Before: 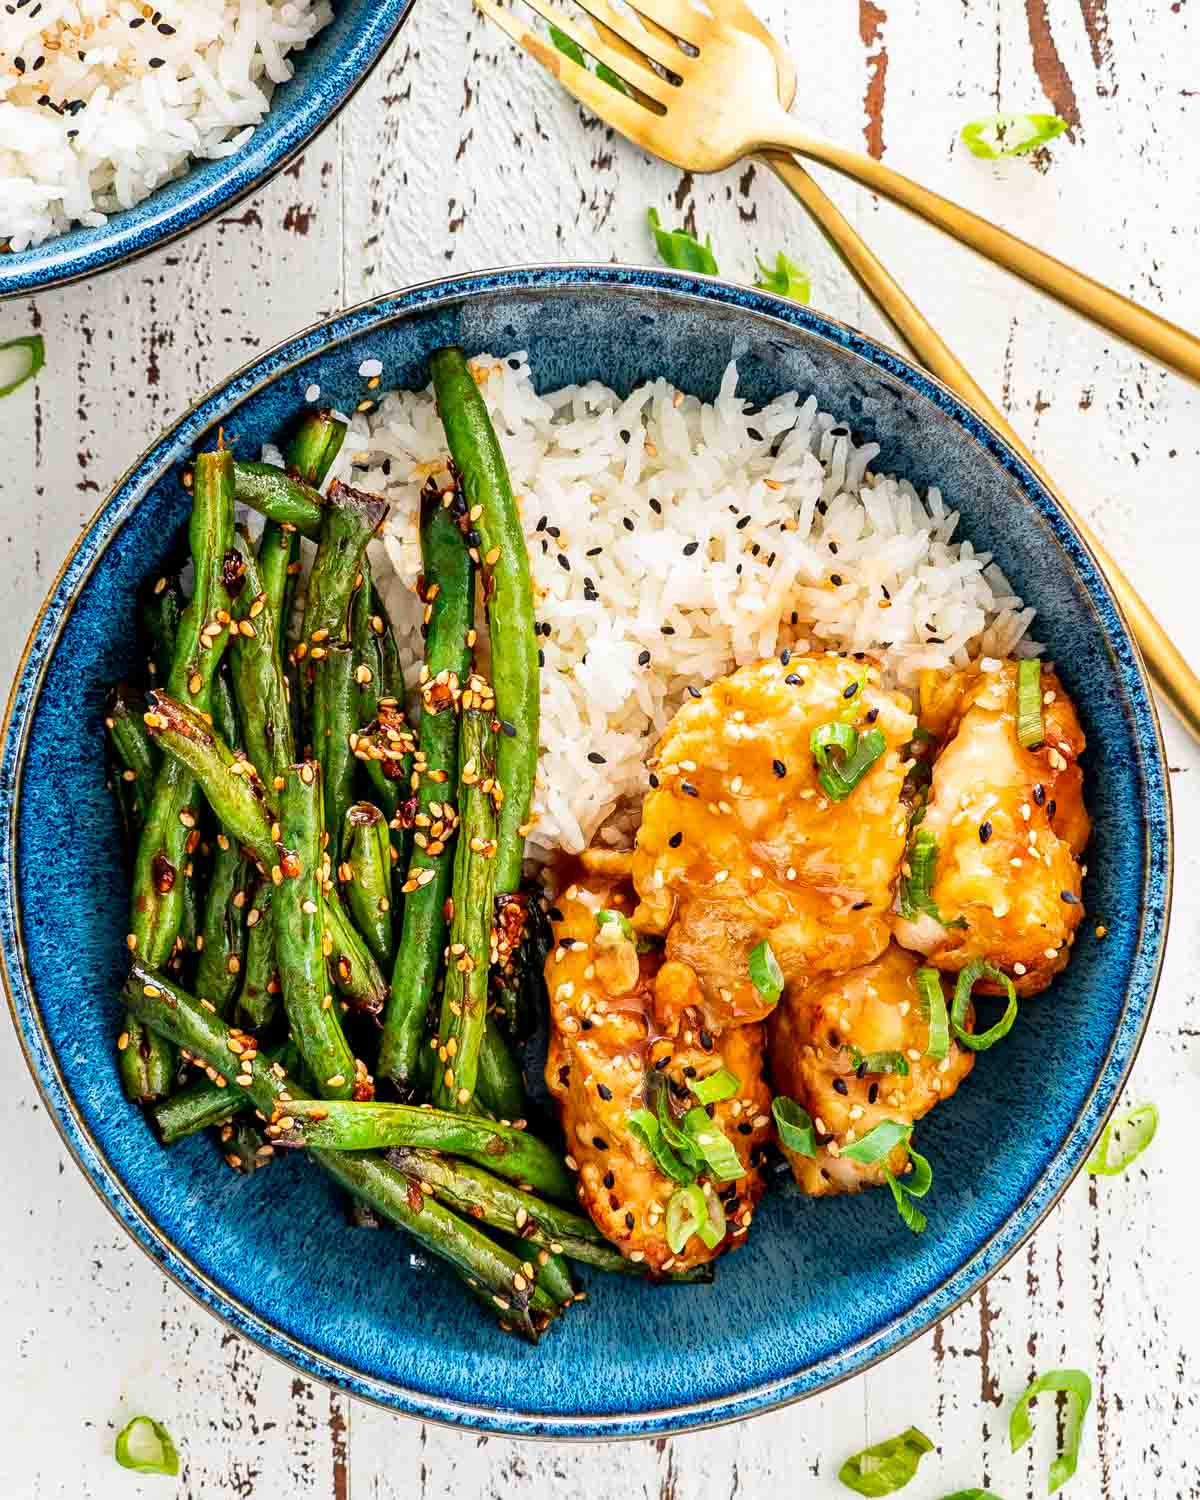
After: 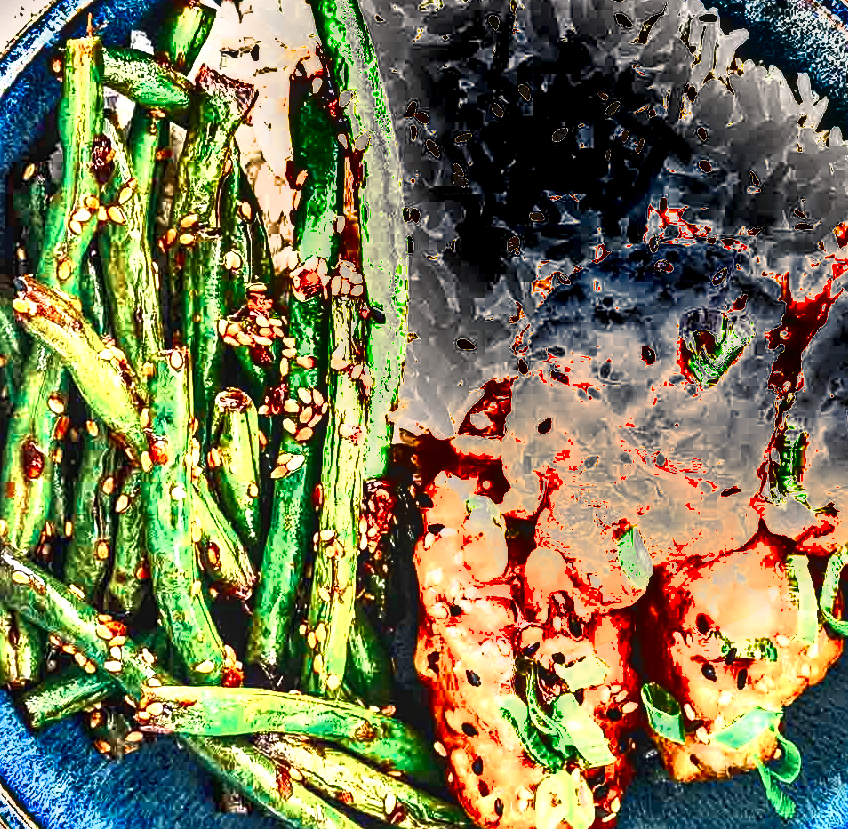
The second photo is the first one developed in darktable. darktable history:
color correction: highlights a* 3.53, highlights b* 5.12
exposure: exposure 2.265 EV, compensate exposure bias true, compensate highlight preservation false
crop: left 10.95%, top 27.61%, right 18.305%, bottom 17.096%
color zones: curves: ch0 [(0, 0.5) (0.125, 0.4) (0.25, 0.5) (0.375, 0.4) (0.5, 0.4) (0.625, 0.35) (0.75, 0.35) (0.875, 0.5)]; ch1 [(0, 0.35) (0.125, 0.45) (0.25, 0.35) (0.375, 0.35) (0.5, 0.35) (0.625, 0.35) (0.75, 0.45) (0.875, 0.35)]; ch2 [(0, 0.6) (0.125, 0.5) (0.25, 0.5) (0.375, 0.6) (0.5, 0.6) (0.625, 0.5) (0.75, 0.5) (0.875, 0.5)]
sharpen: on, module defaults
shadows and highlights: white point adjustment -3.49, highlights -63.79, soften with gaussian
local contrast: on, module defaults
